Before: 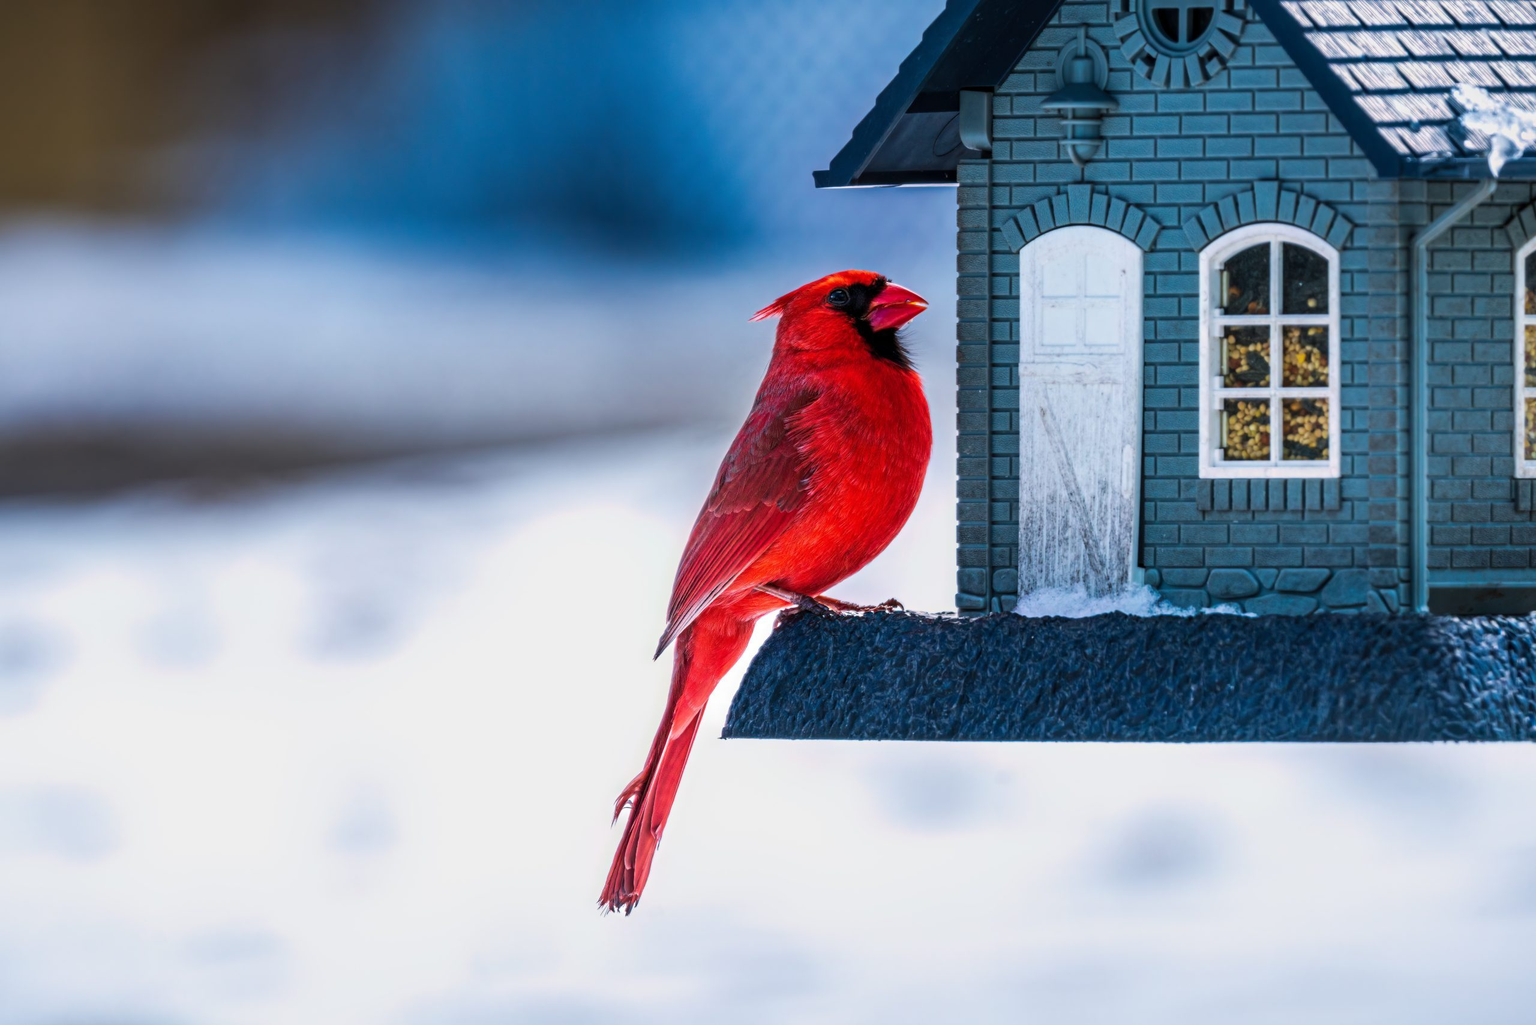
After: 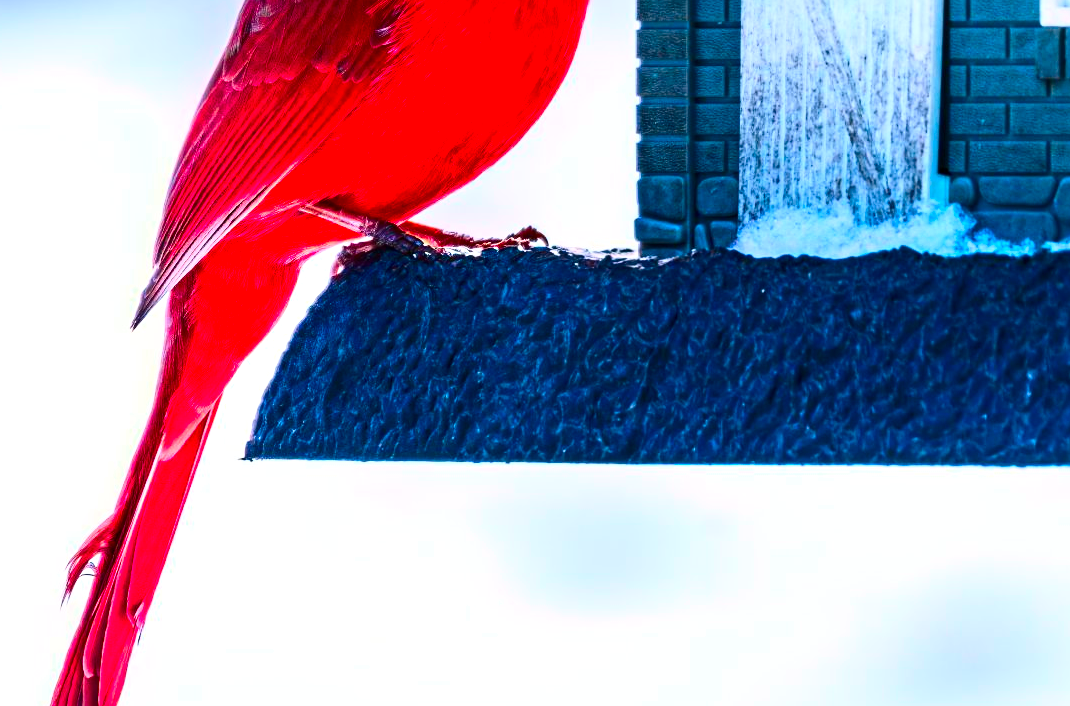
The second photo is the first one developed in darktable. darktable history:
exposure: exposure 0.29 EV, compensate highlight preservation false
crop: left 37.451%, top 45.188%, right 20.727%, bottom 13.432%
sharpen: amount 0.211
contrast brightness saturation: contrast 0.265, brightness 0.012, saturation 0.886
